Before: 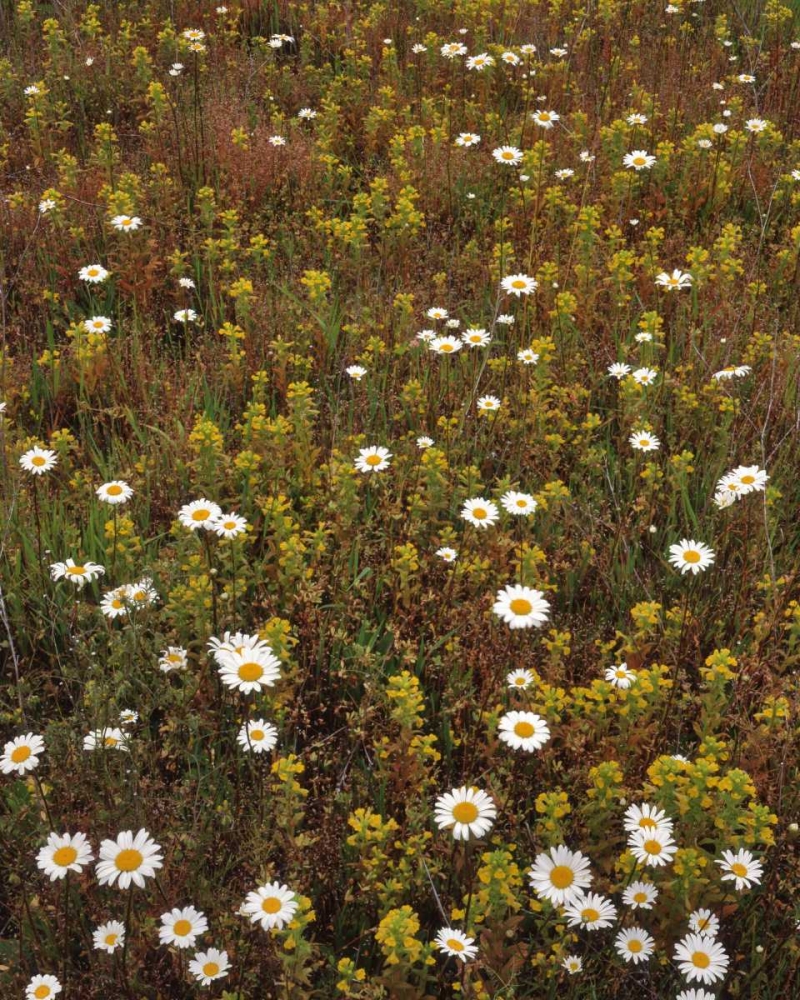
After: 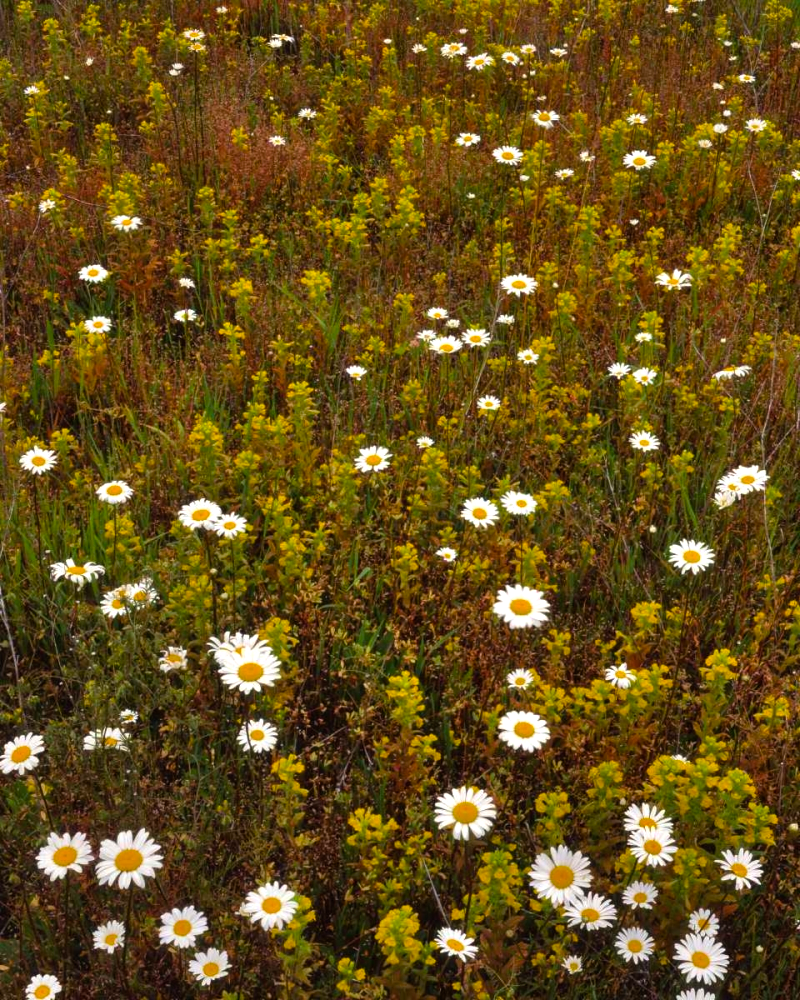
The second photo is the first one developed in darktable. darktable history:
color balance: contrast 10%
color balance rgb: perceptual saturation grading › global saturation 20%, global vibrance 20%
